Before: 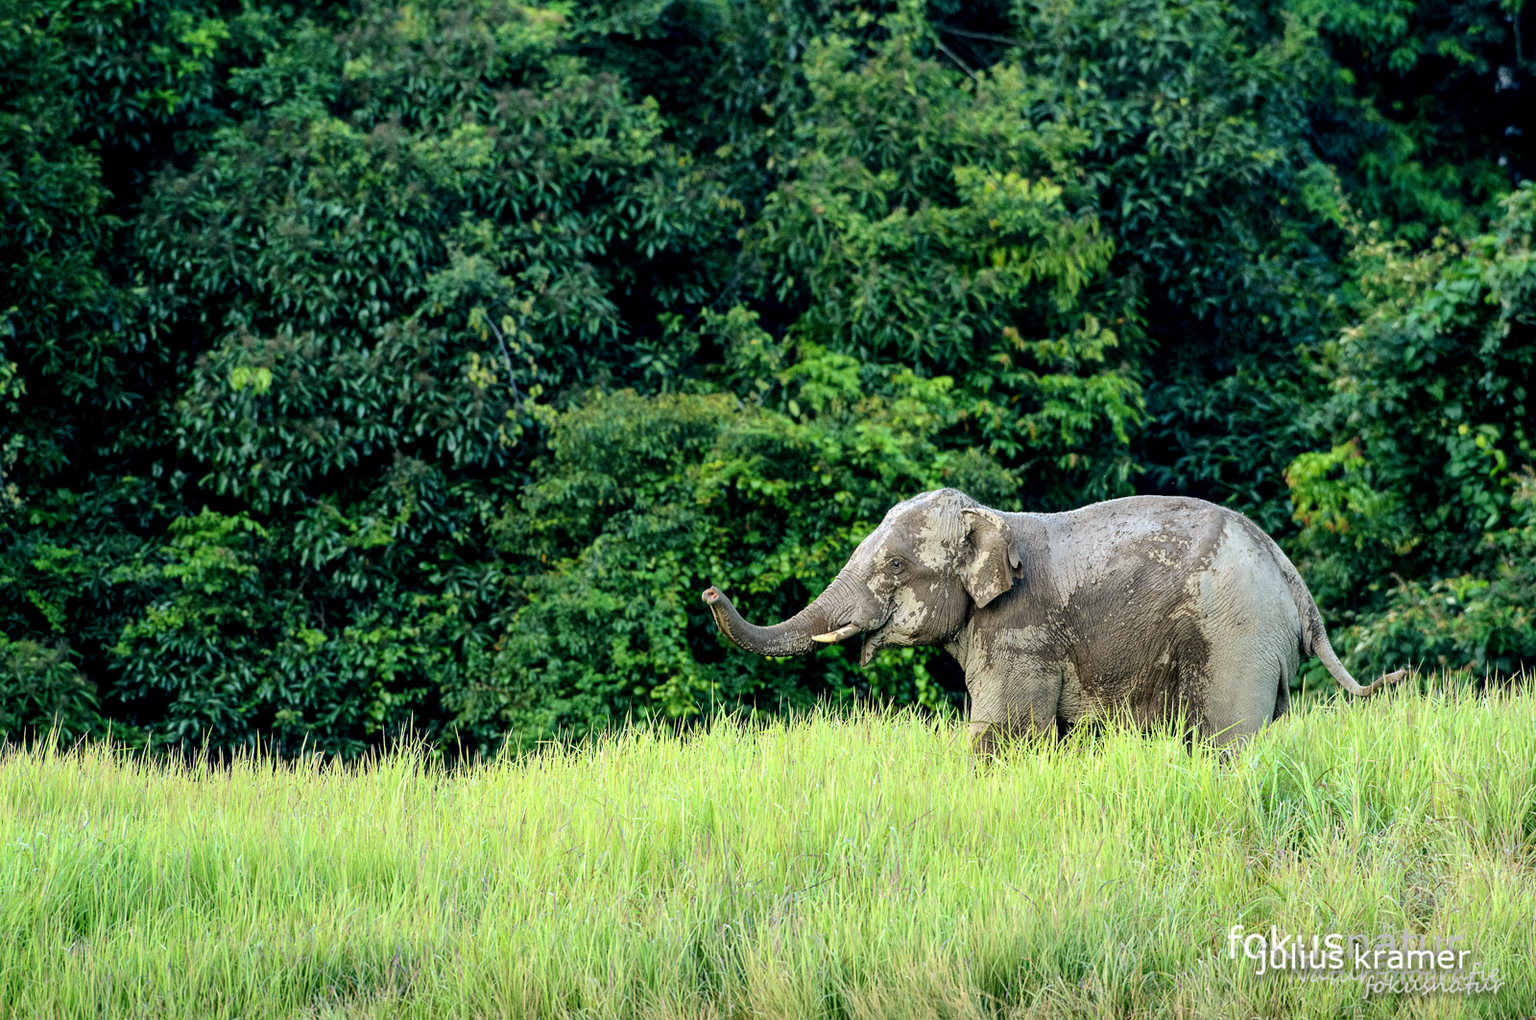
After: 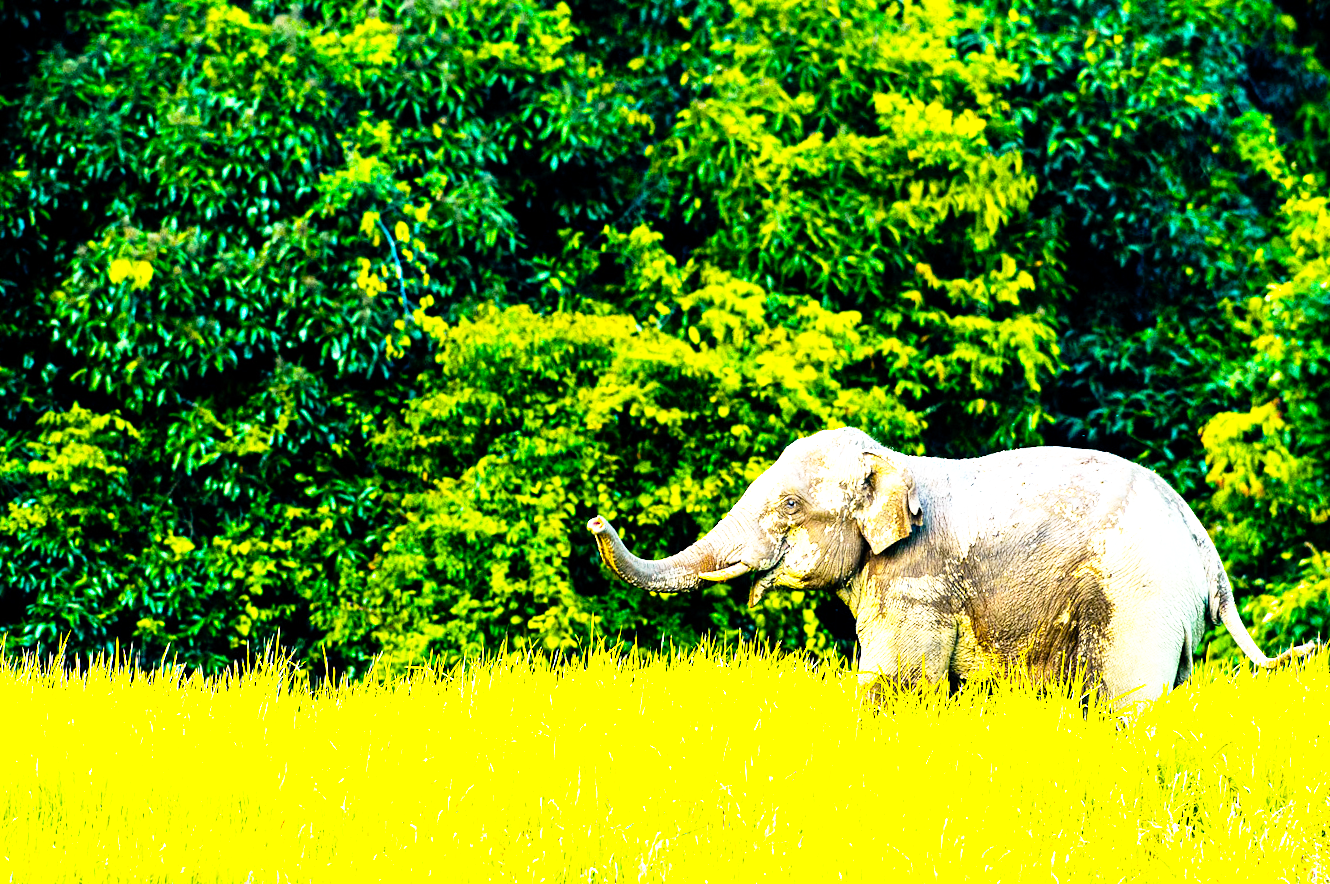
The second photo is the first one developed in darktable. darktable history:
crop and rotate: angle -3.27°, left 5.211%, top 5.211%, right 4.607%, bottom 4.607%
color balance rgb: linear chroma grading › highlights 100%, linear chroma grading › global chroma 23.41%, perceptual saturation grading › global saturation 35.38%, hue shift -10.68°, perceptual brilliance grading › highlights 47.25%, perceptual brilliance grading › mid-tones 22.2%, perceptual brilliance grading › shadows -5.93%
base curve: curves: ch0 [(0, 0) (0.012, 0.01) (0.073, 0.168) (0.31, 0.711) (0.645, 0.957) (1, 1)], preserve colors none
